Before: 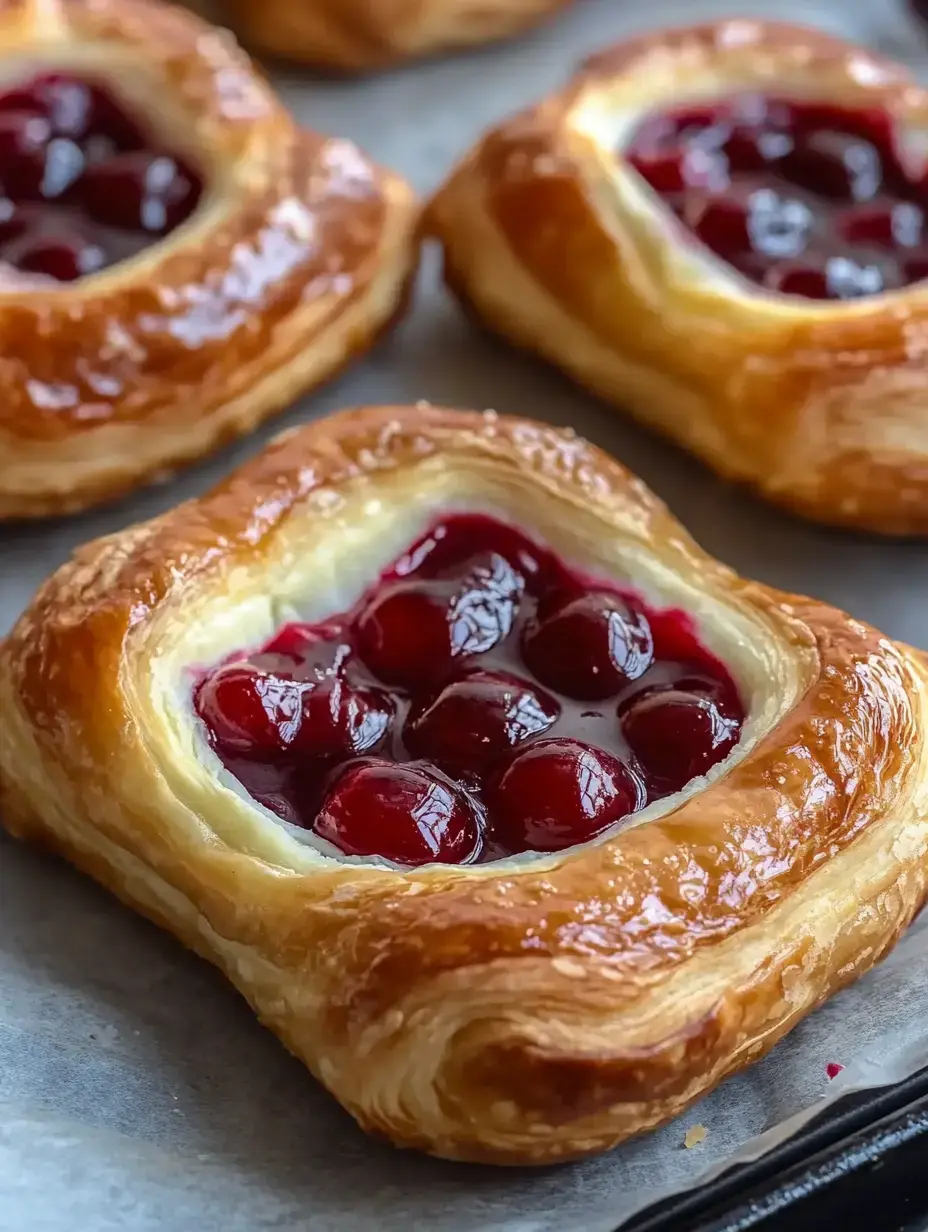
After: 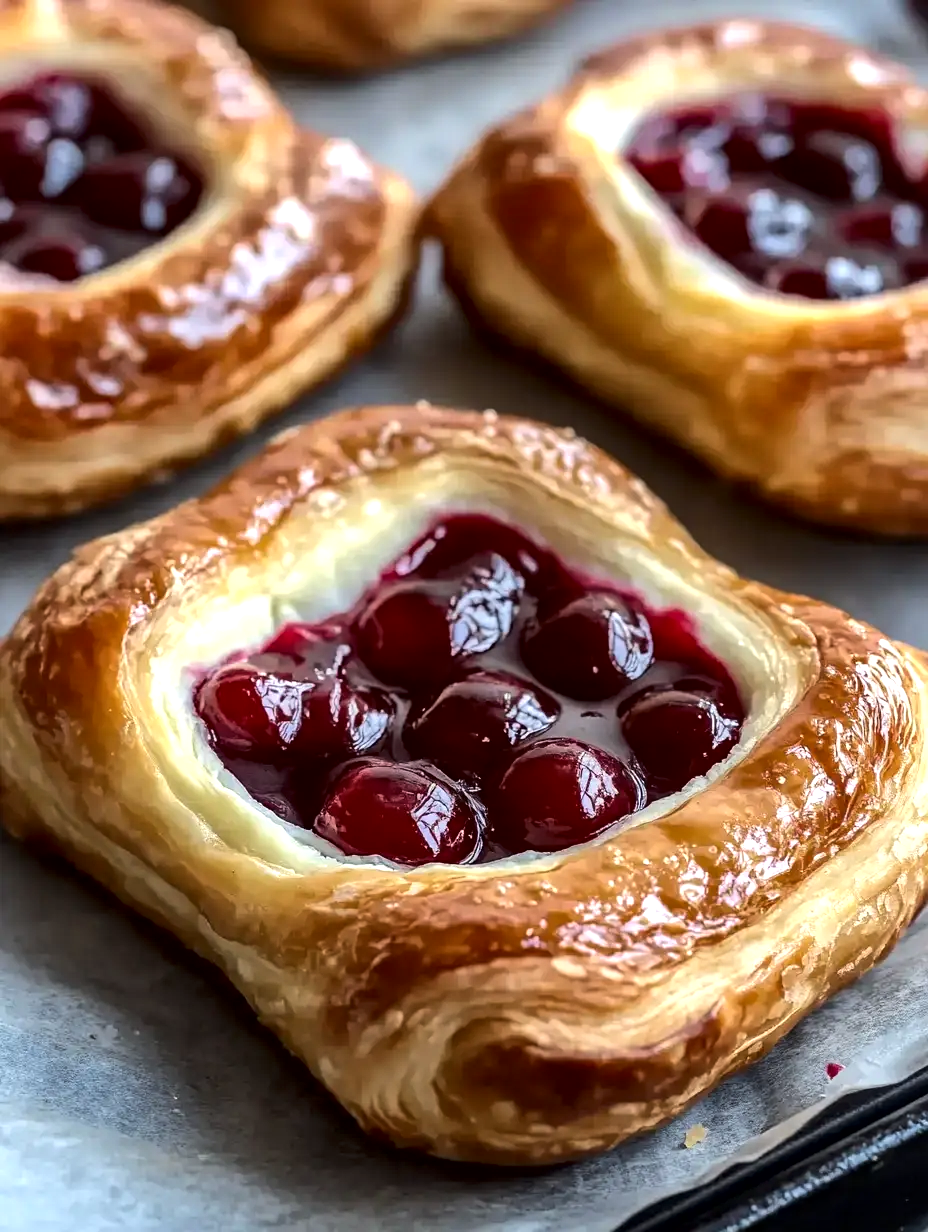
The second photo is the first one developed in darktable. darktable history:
local contrast: mode bilateral grid, contrast 25, coarseness 60, detail 151%, midtone range 0.2
tone equalizer: -8 EV -0.417 EV, -7 EV -0.389 EV, -6 EV -0.333 EV, -5 EV -0.222 EV, -3 EV 0.222 EV, -2 EV 0.333 EV, -1 EV 0.389 EV, +0 EV 0.417 EV, edges refinement/feathering 500, mask exposure compensation -1.57 EV, preserve details no
